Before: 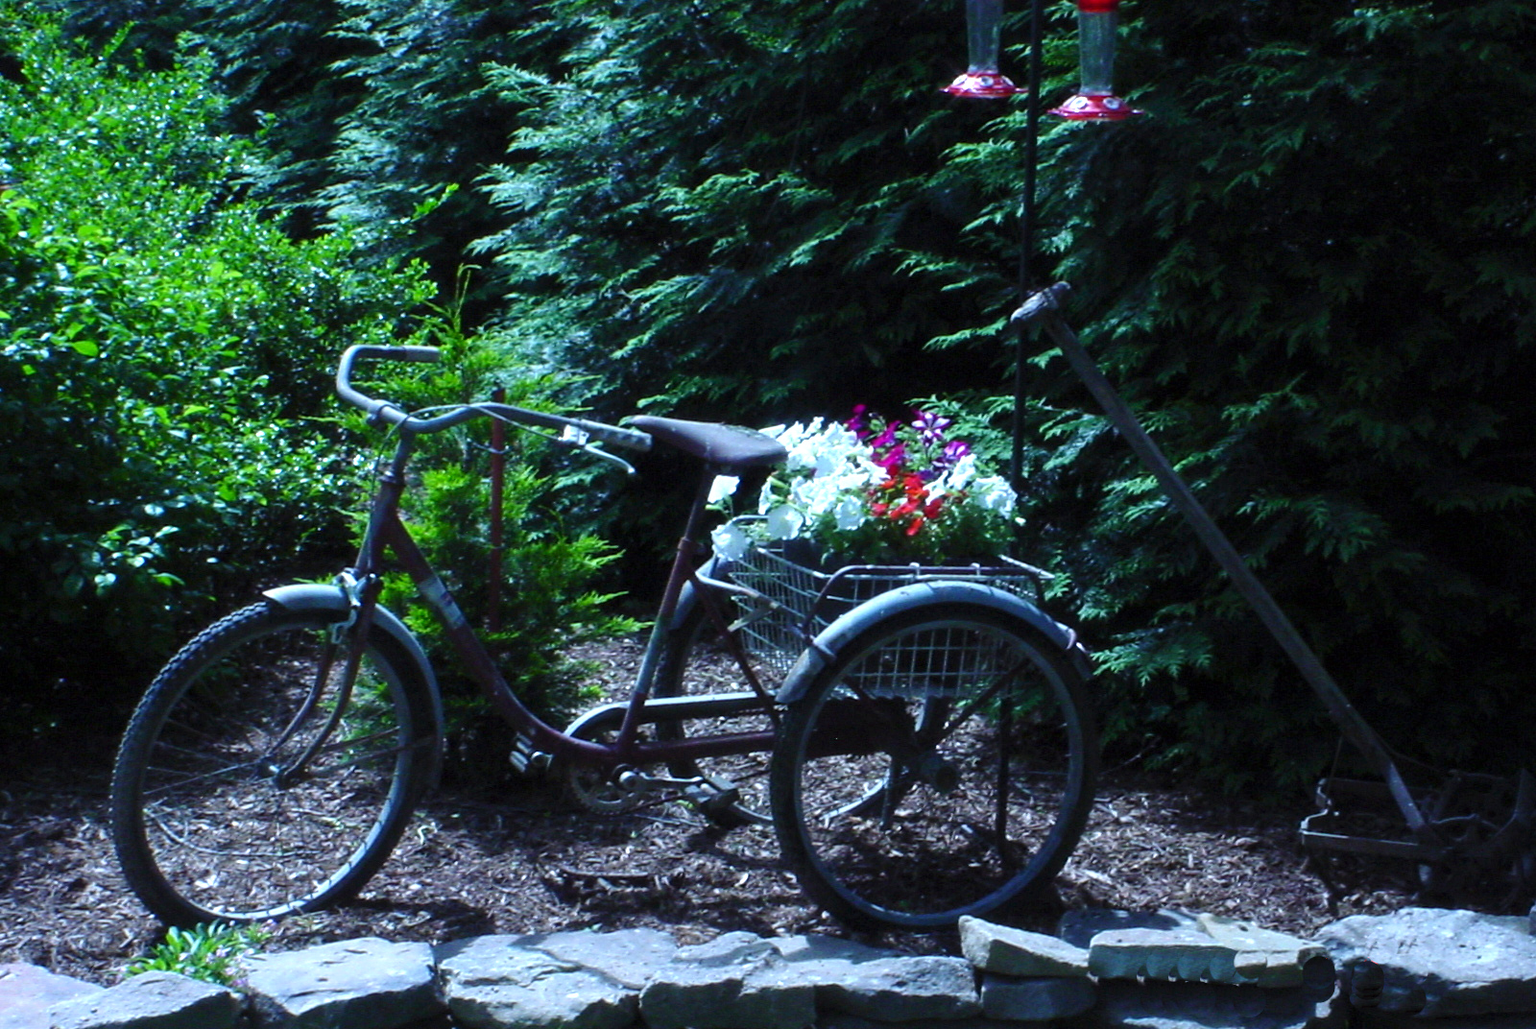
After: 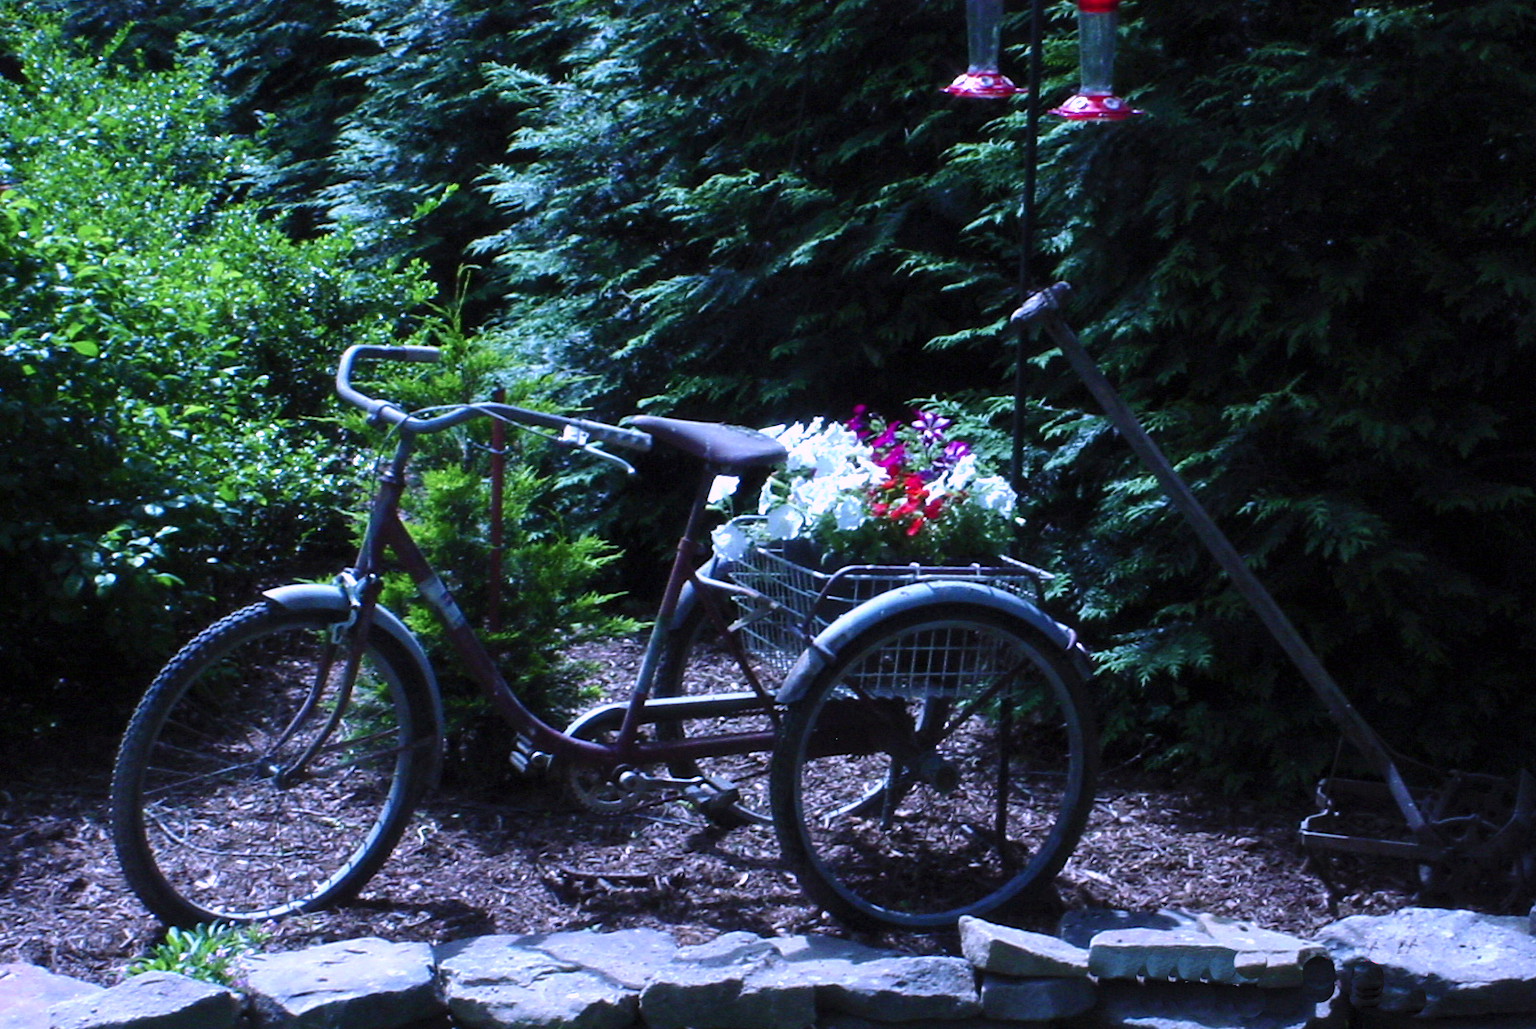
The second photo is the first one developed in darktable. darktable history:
color correction: highlights a* 15.52, highlights b* -20.61
